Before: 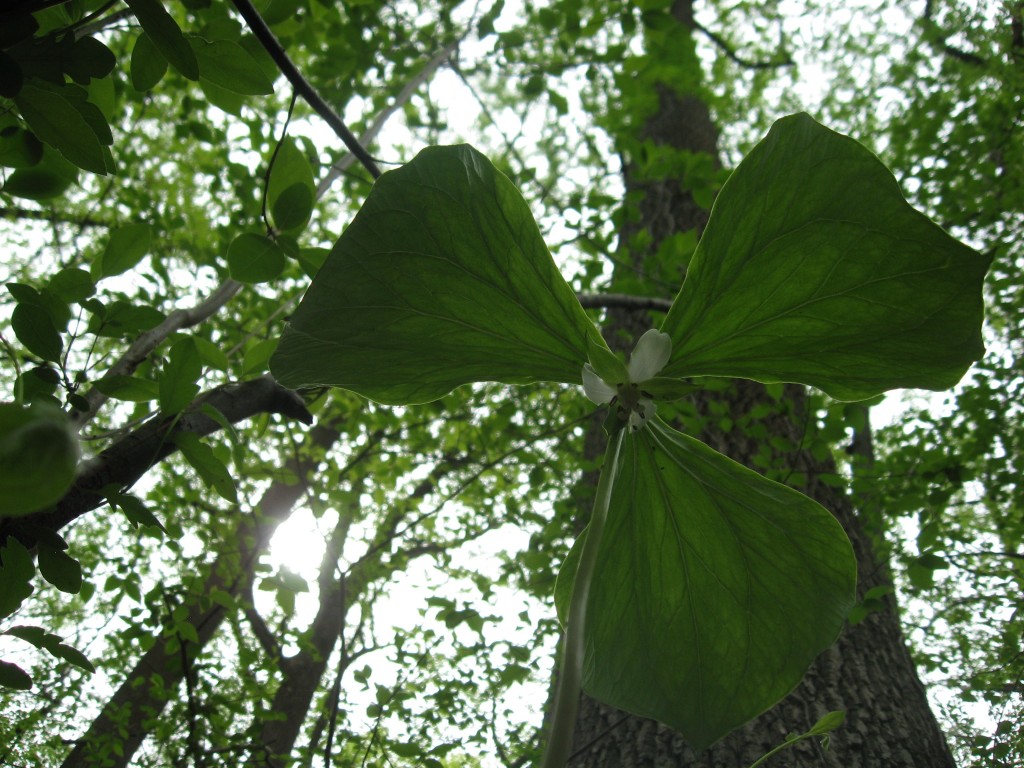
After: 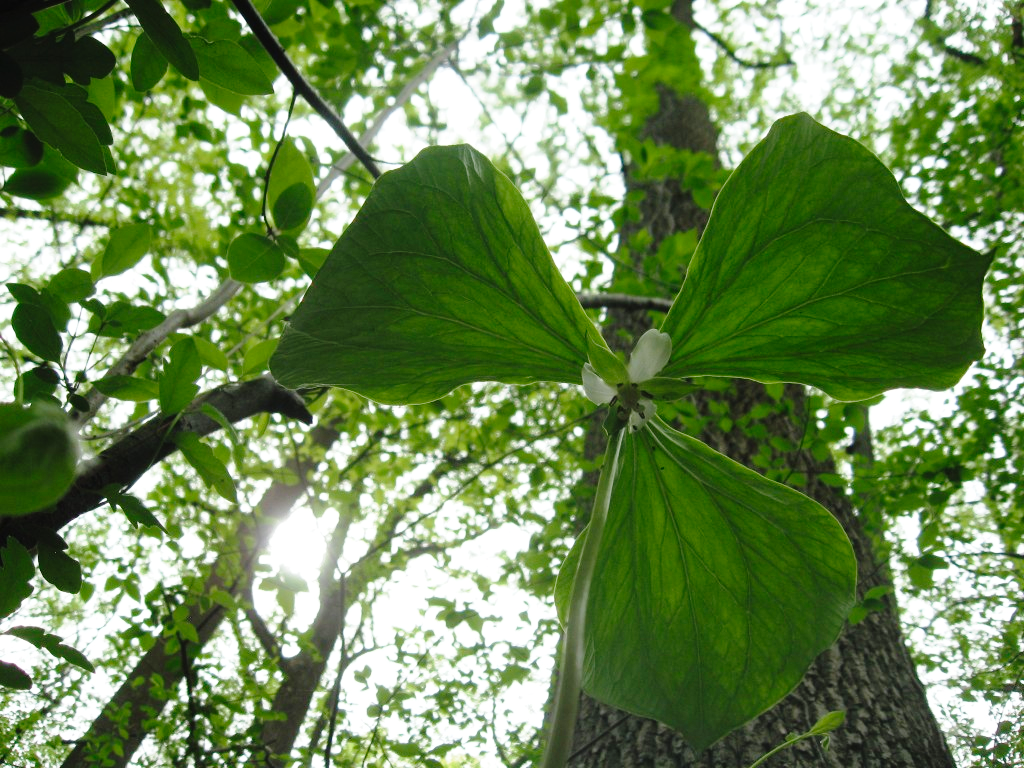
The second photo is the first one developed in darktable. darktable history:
exposure: exposure 0.468 EV, compensate highlight preservation false
tone curve: curves: ch0 [(0, 0.015) (0.084, 0.074) (0.162, 0.165) (0.304, 0.382) (0.466, 0.576) (0.654, 0.741) (0.848, 0.906) (0.984, 0.963)]; ch1 [(0, 0) (0.34, 0.235) (0.46, 0.46) (0.515, 0.502) (0.553, 0.567) (0.764, 0.815) (1, 1)]; ch2 [(0, 0) (0.44, 0.458) (0.479, 0.492) (0.524, 0.507) (0.547, 0.579) (0.673, 0.712) (1, 1)], preserve colors none
